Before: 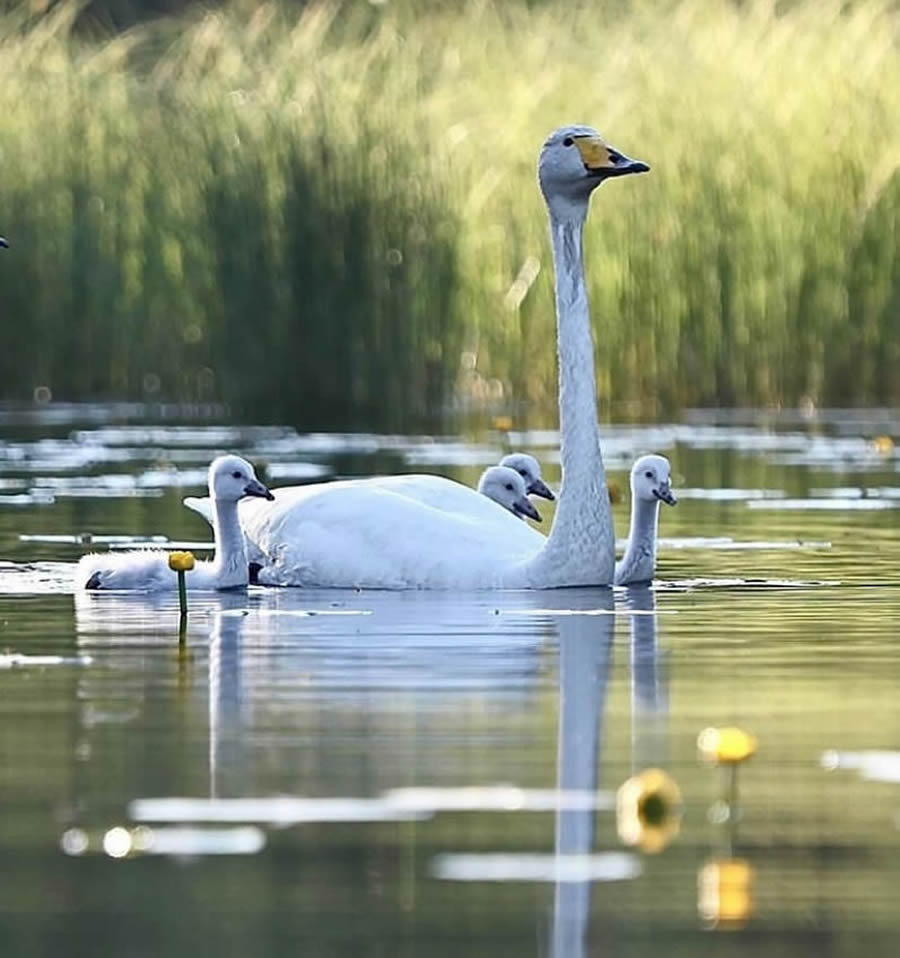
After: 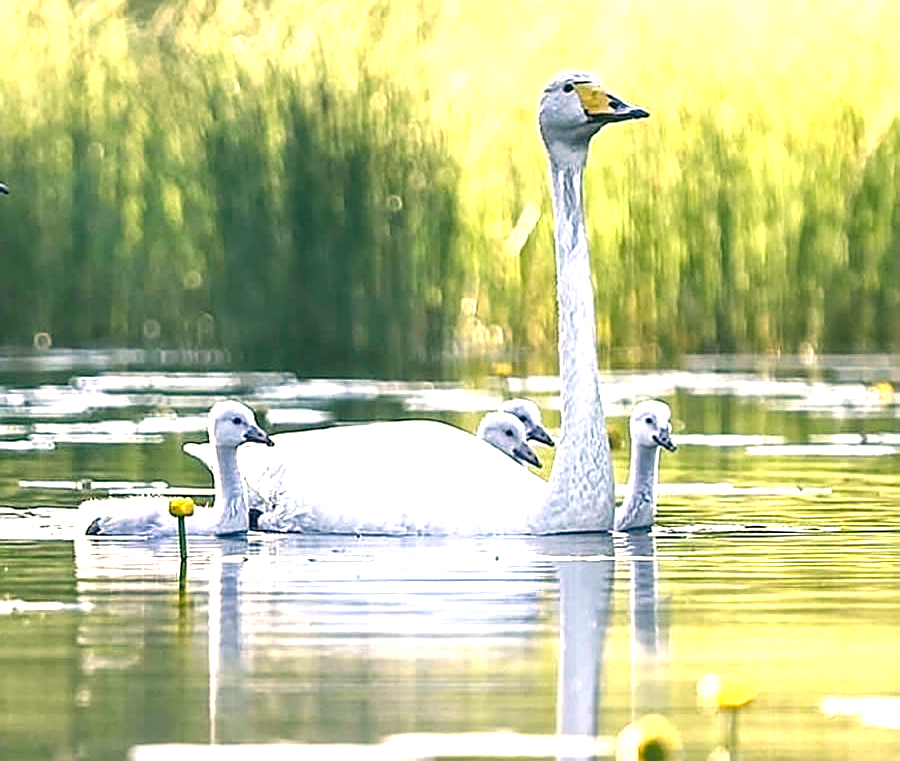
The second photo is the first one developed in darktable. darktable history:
sharpen: on, module defaults
exposure: black level correction 0, exposure 1.095 EV, compensate highlight preservation false
color calibration: illuminant as shot in camera, x 0.358, y 0.373, temperature 4628.91 K
tone equalizer: edges refinement/feathering 500, mask exposure compensation -1.57 EV, preserve details no
local contrast: on, module defaults
crop and rotate: top 5.652%, bottom 14.845%
color correction: highlights a* 4.7, highlights b* 24.26, shadows a* -15.59, shadows b* 3.99
